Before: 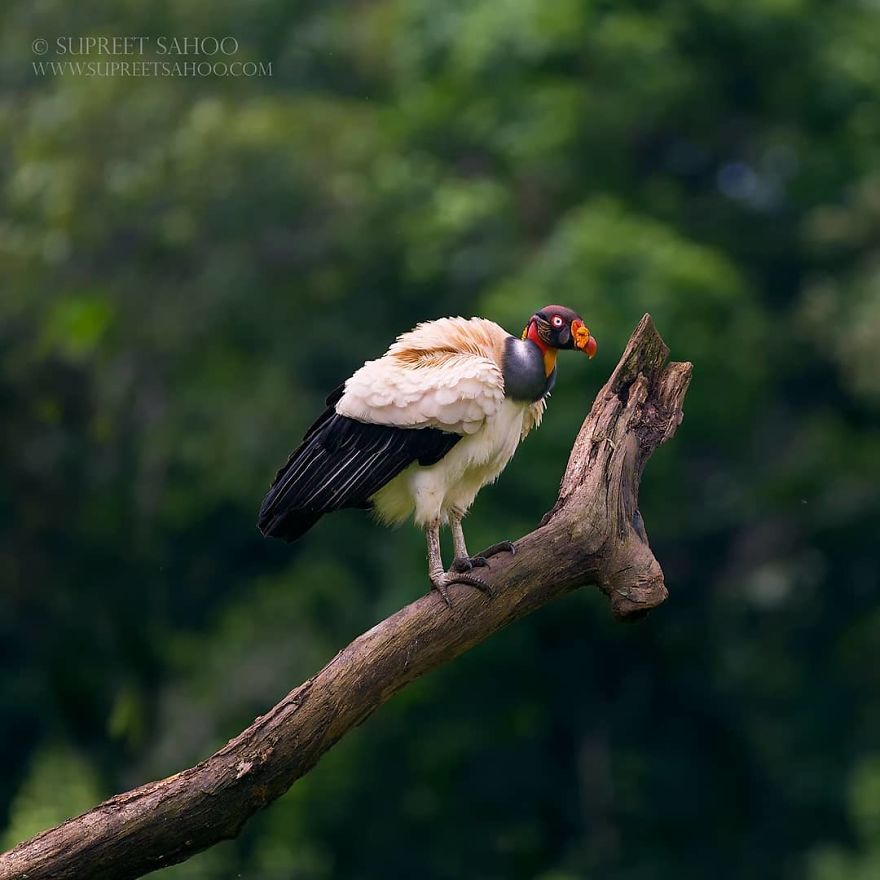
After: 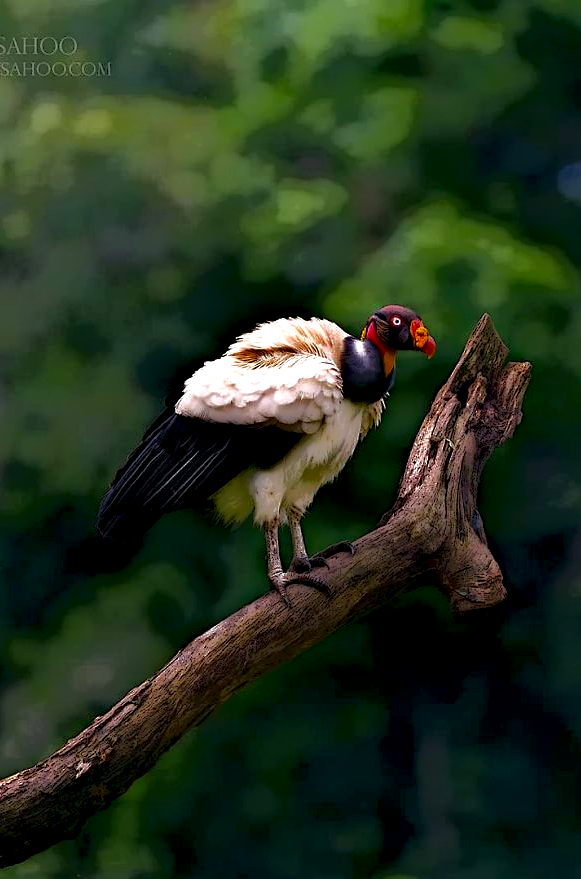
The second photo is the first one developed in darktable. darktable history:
exposure: black level correction 0, exposure 1 EV, compensate exposure bias true, compensate highlight preservation false
local contrast: highlights 0%, shadows 198%, detail 164%, midtone range 0.001
crop and rotate: left 18.442%, right 15.508%
